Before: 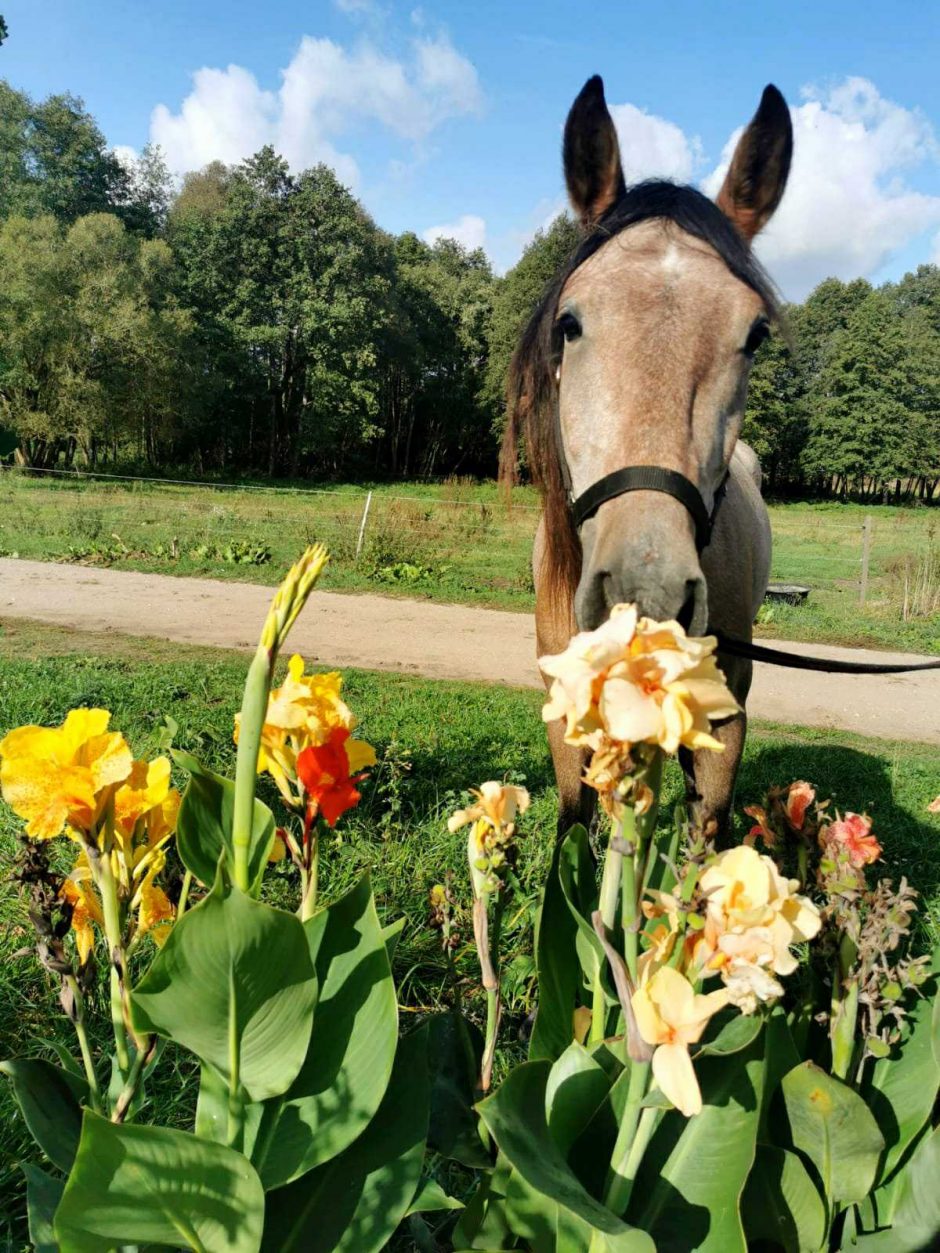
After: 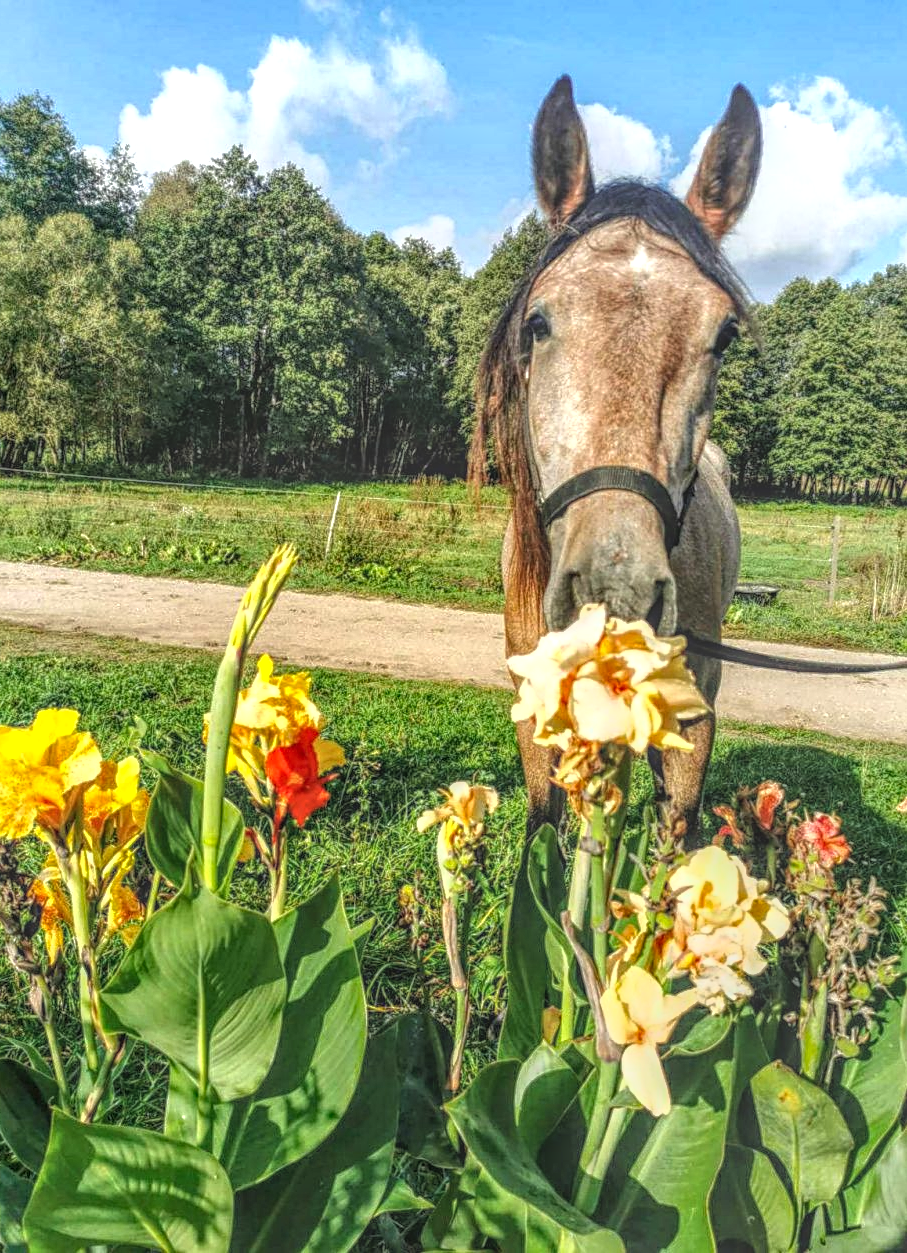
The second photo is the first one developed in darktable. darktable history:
crop and rotate: left 3.479%
exposure: black level correction -0.002, exposure 0.538 EV, compensate exposure bias true, compensate highlight preservation false
sharpen: amount 0.205
local contrast: highlights 3%, shadows 6%, detail 199%, midtone range 0.251
